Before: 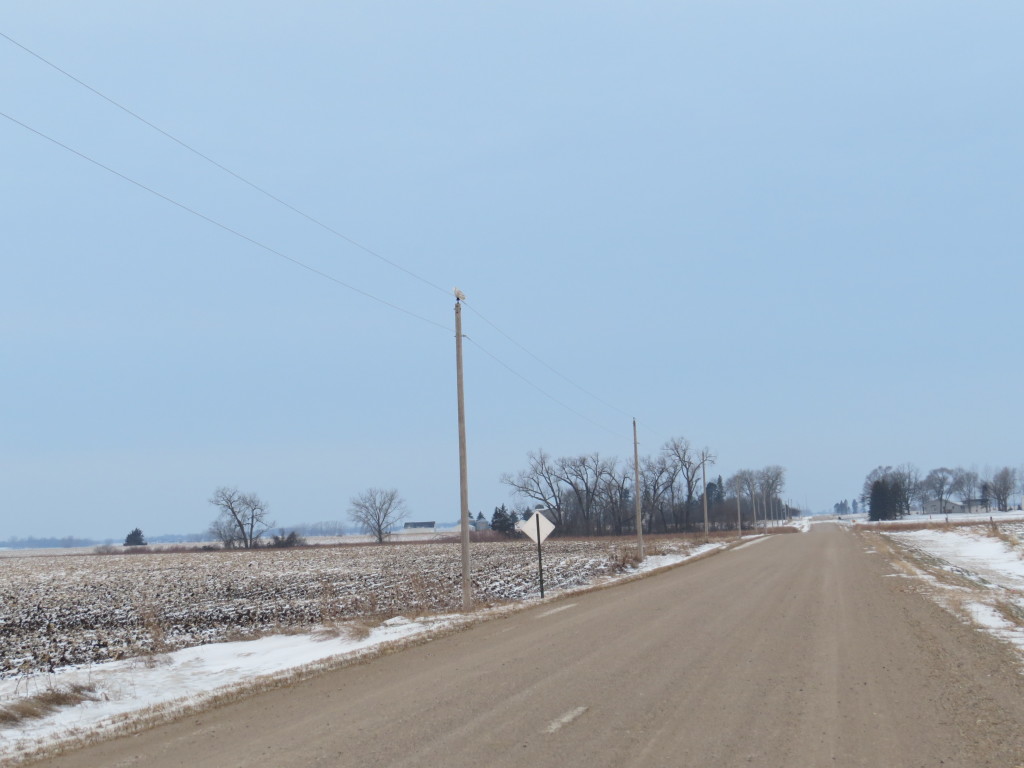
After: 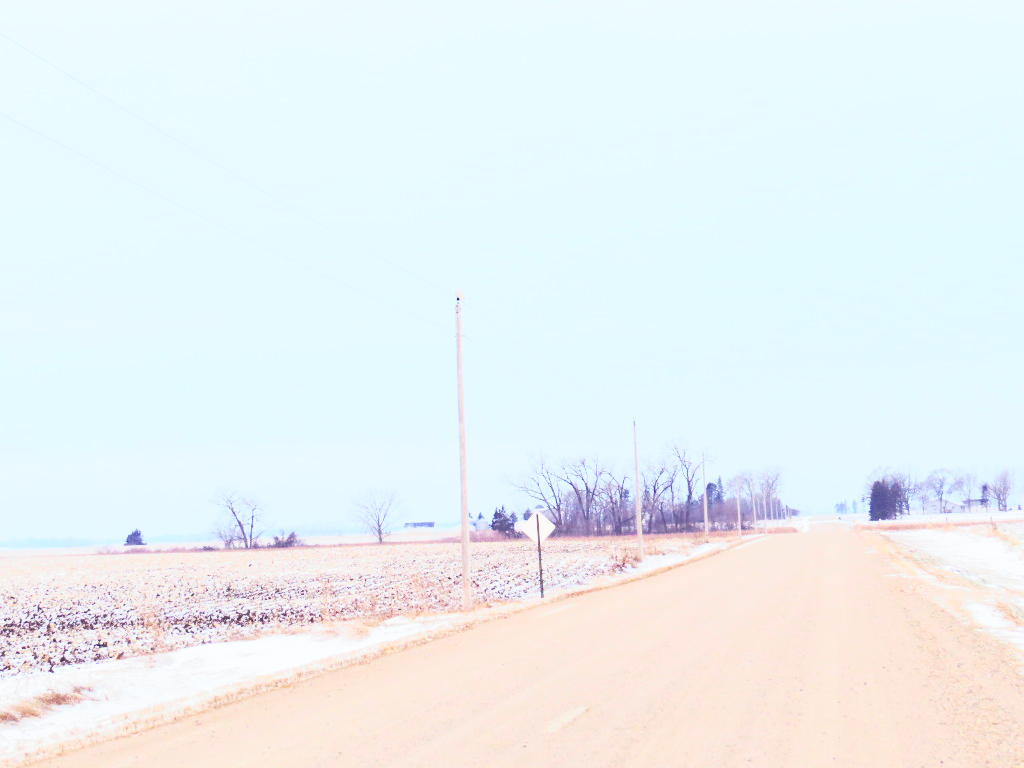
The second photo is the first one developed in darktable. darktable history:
base curve: curves: ch0 [(0, 0) (0.036, 0.037) (0.121, 0.228) (0.46, 0.76) (0.859, 0.983) (1, 1)], preserve colors none
color balance rgb: shadows lift › luminance 0.408%, shadows lift › chroma 6.731%, shadows lift › hue 299.68°, white fulcrum 1.01 EV, perceptual saturation grading › global saturation 20%, perceptual saturation grading › highlights -25.312%, perceptual saturation grading › shadows 25.806%, saturation formula JzAzBz (2021)
tone curve: curves: ch0 [(0, 0) (0.003, 0.195) (0.011, 0.161) (0.025, 0.21) (0.044, 0.24) (0.069, 0.254) (0.1, 0.283) (0.136, 0.347) (0.177, 0.412) (0.224, 0.455) (0.277, 0.531) (0.335, 0.606) (0.399, 0.679) (0.468, 0.748) (0.543, 0.814) (0.623, 0.876) (0.709, 0.927) (0.801, 0.949) (0.898, 0.962) (1, 1)], color space Lab, independent channels, preserve colors none
